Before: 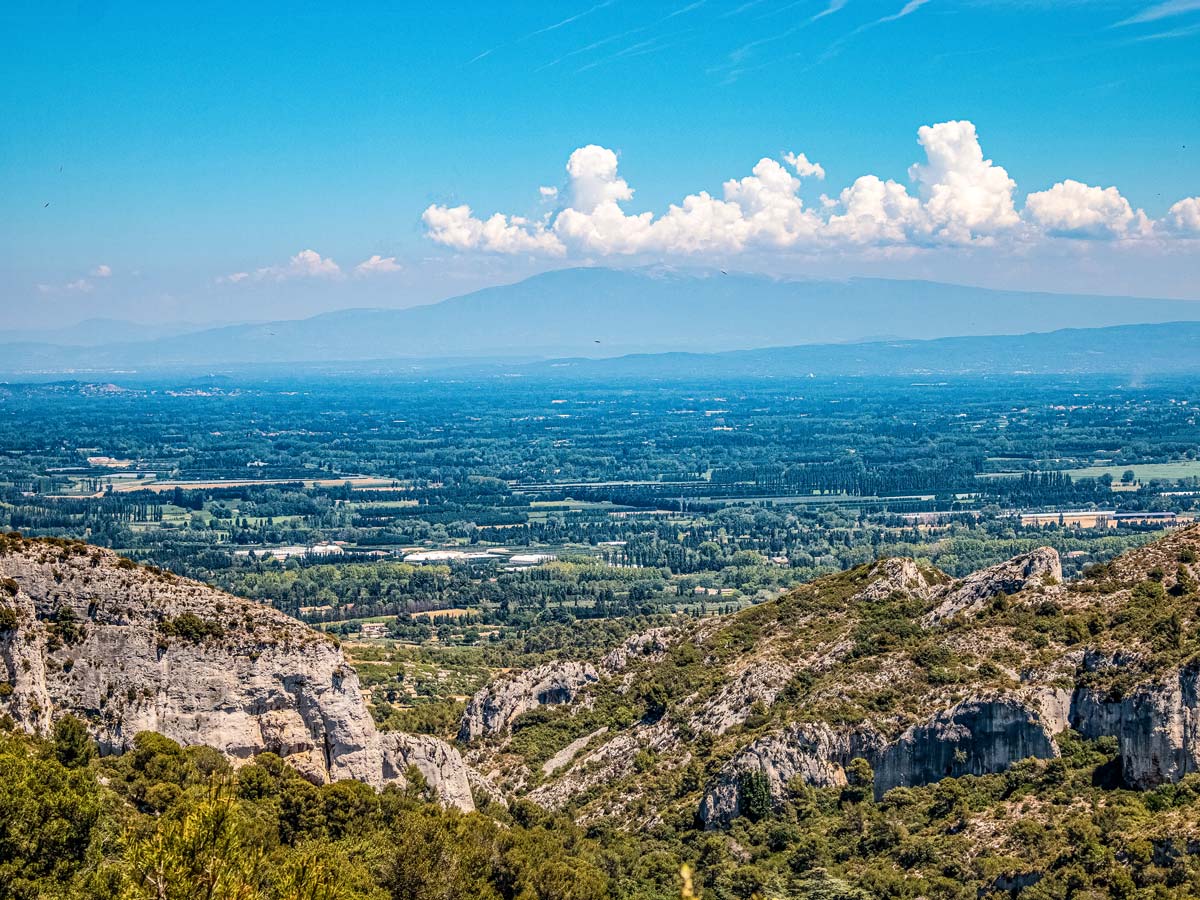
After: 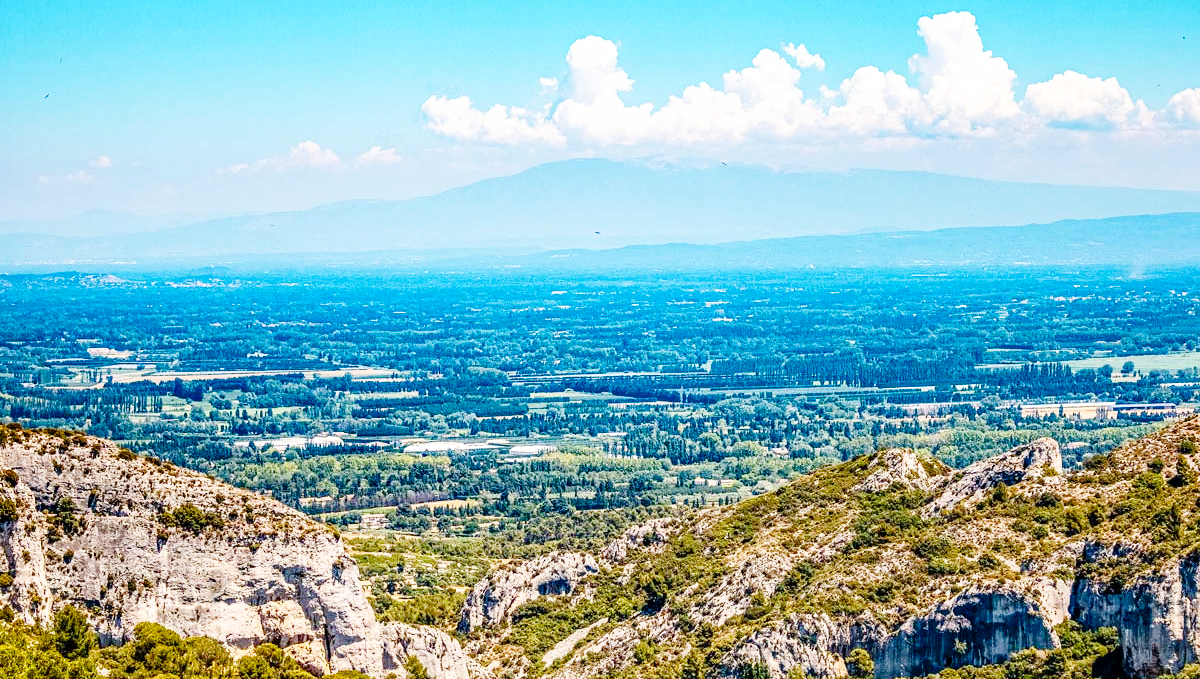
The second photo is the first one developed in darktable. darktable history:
base curve: curves: ch0 [(0, 0) (0.008, 0.007) (0.022, 0.029) (0.048, 0.089) (0.092, 0.197) (0.191, 0.399) (0.275, 0.534) (0.357, 0.65) (0.477, 0.78) (0.542, 0.833) (0.799, 0.973) (1, 1)], preserve colors none
color balance rgb: perceptual saturation grading › global saturation 20%, perceptual saturation grading › highlights -25.406%, perceptual saturation grading › shadows 24.55%, global vibrance 20%
crop and rotate: top 12.113%, bottom 12.367%
